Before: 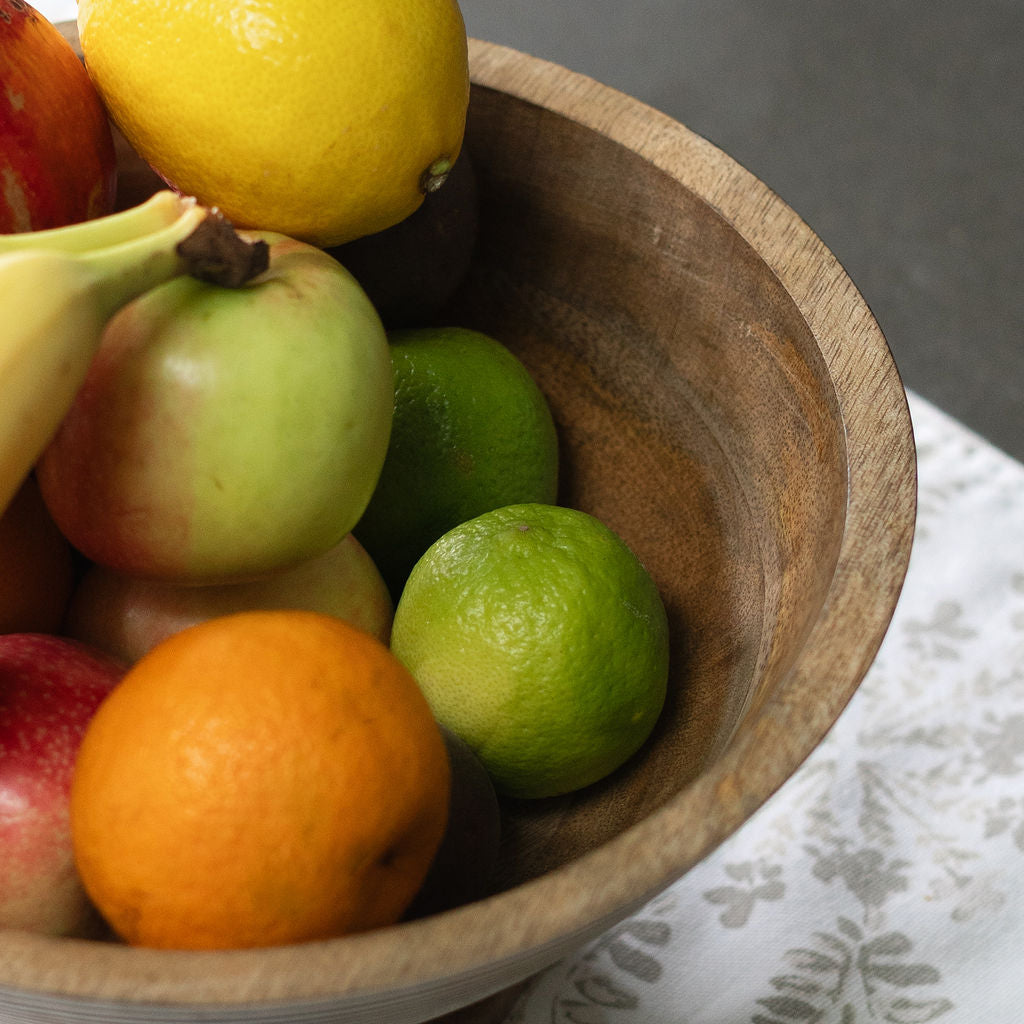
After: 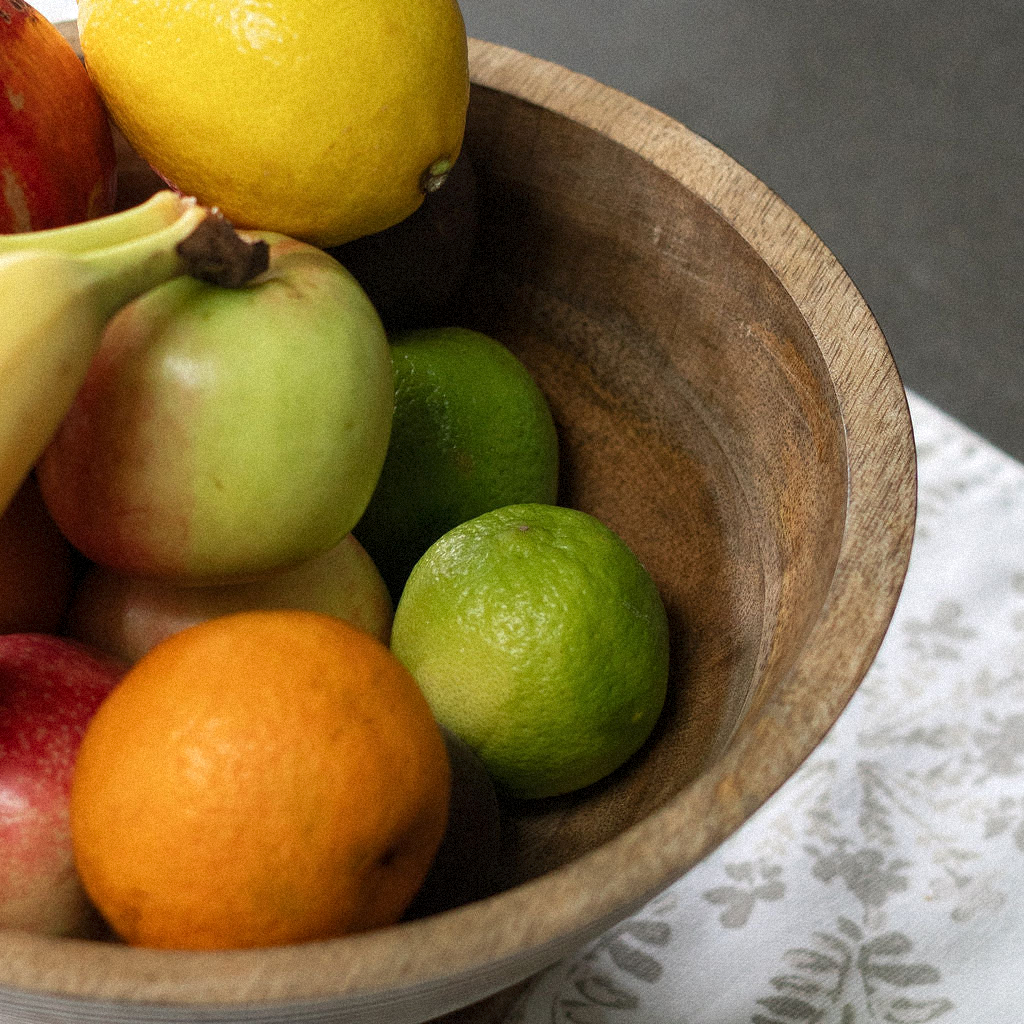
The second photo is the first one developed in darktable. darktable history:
grain: mid-tones bias 0%
local contrast: highlights 100%, shadows 100%, detail 120%, midtone range 0.2
